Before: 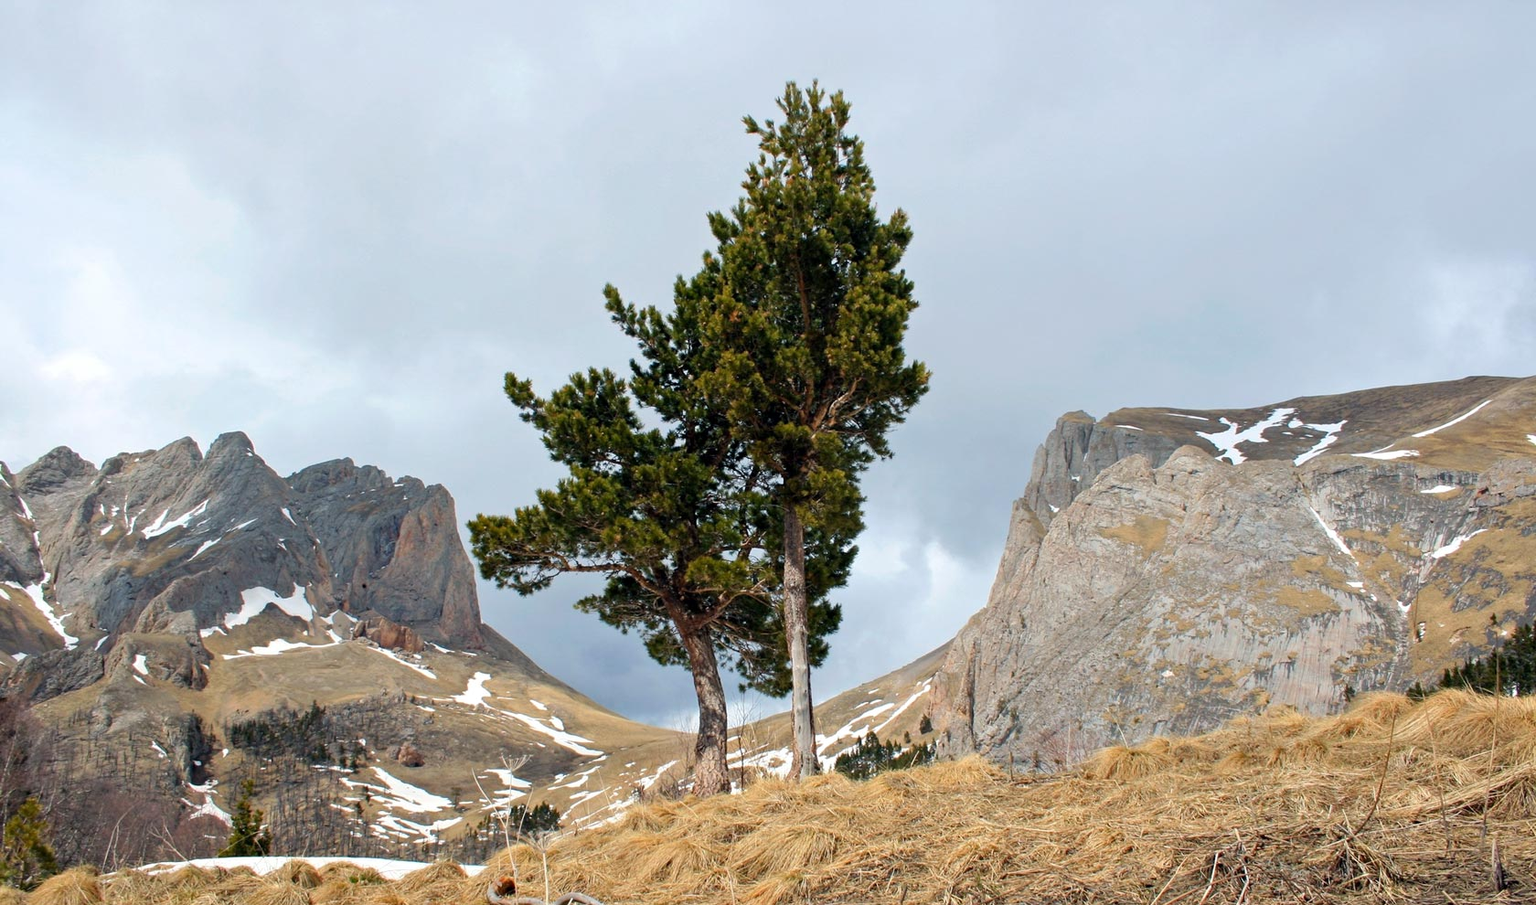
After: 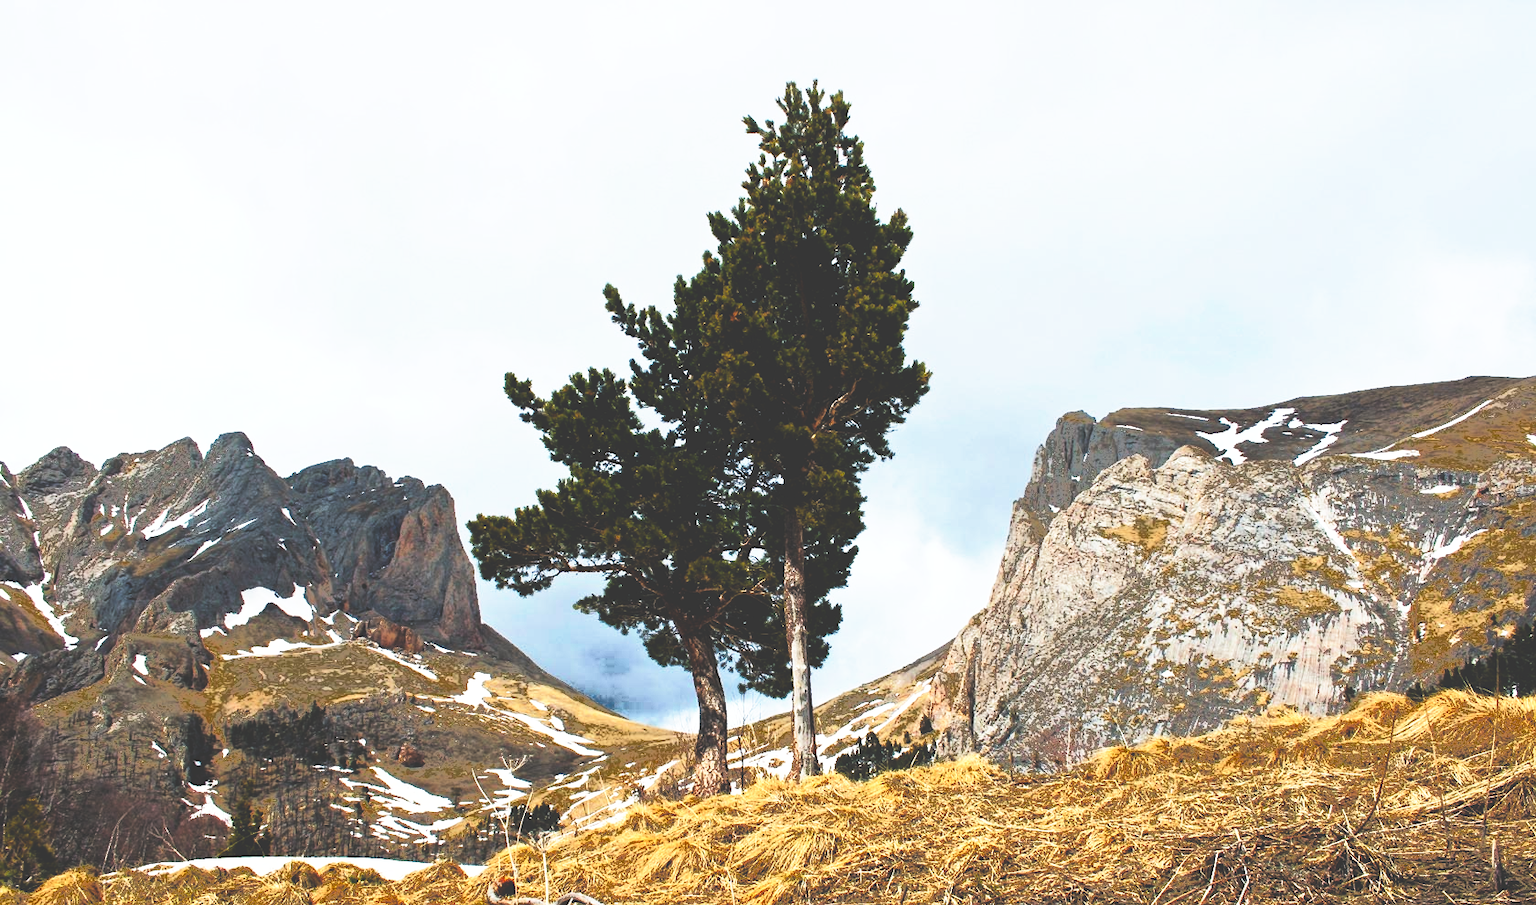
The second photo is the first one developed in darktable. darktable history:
fill light: exposure -0.73 EV, center 0.69, width 2.2
color balance rgb: shadows lift › luminance -10%, power › luminance -9%, linear chroma grading › global chroma 10%, global vibrance 10%, contrast 15%, saturation formula JzAzBz (2021)
base curve: curves: ch0 [(0, 0.036) (0.007, 0.037) (0.604, 0.887) (1, 1)], preserve colors none
